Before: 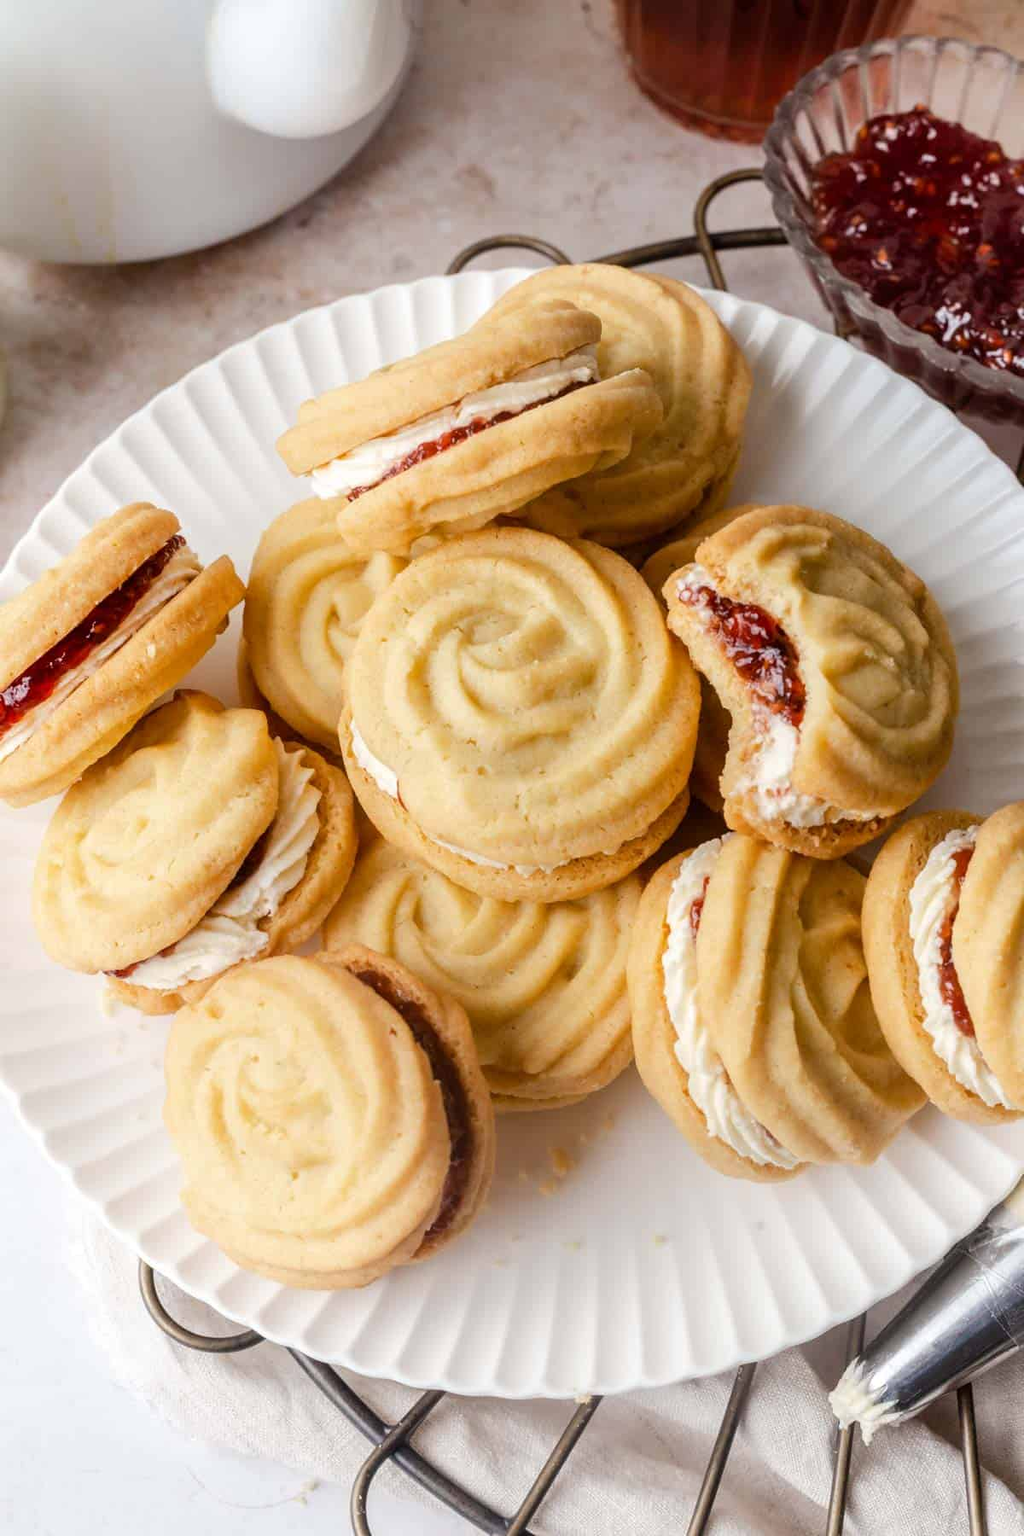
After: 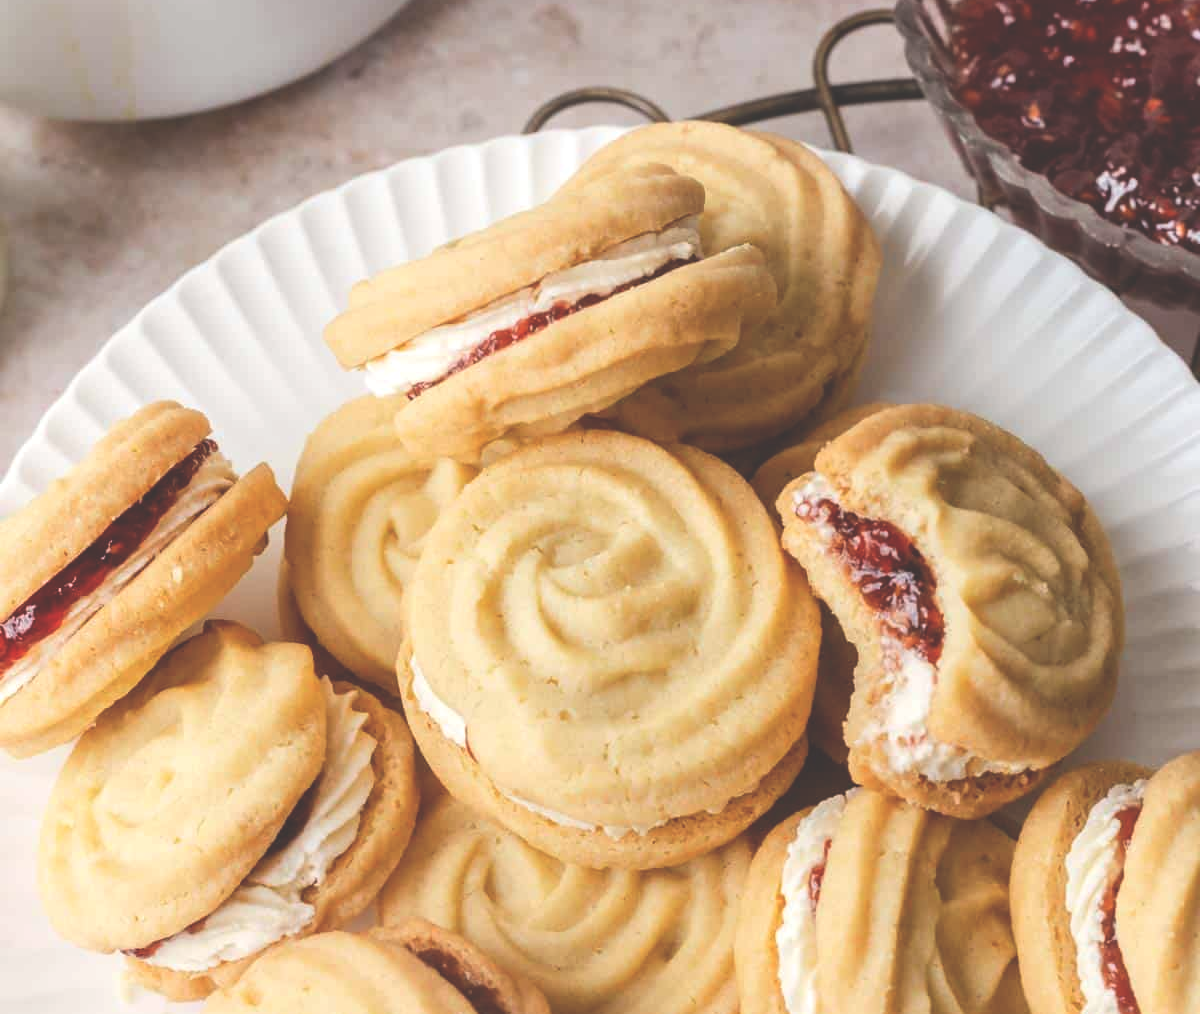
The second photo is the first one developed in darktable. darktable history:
tone curve: curves: ch0 [(0, 0) (0.08, 0.069) (0.4, 0.391) (0.6, 0.609) (0.92, 0.93) (1, 1)], color space Lab, independent channels, preserve colors none
exposure: black level correction -0.04, exposure 0.059 EV, compensate highlight preservation false
crop and rotate: top 10.462%, bottom 33.173%
